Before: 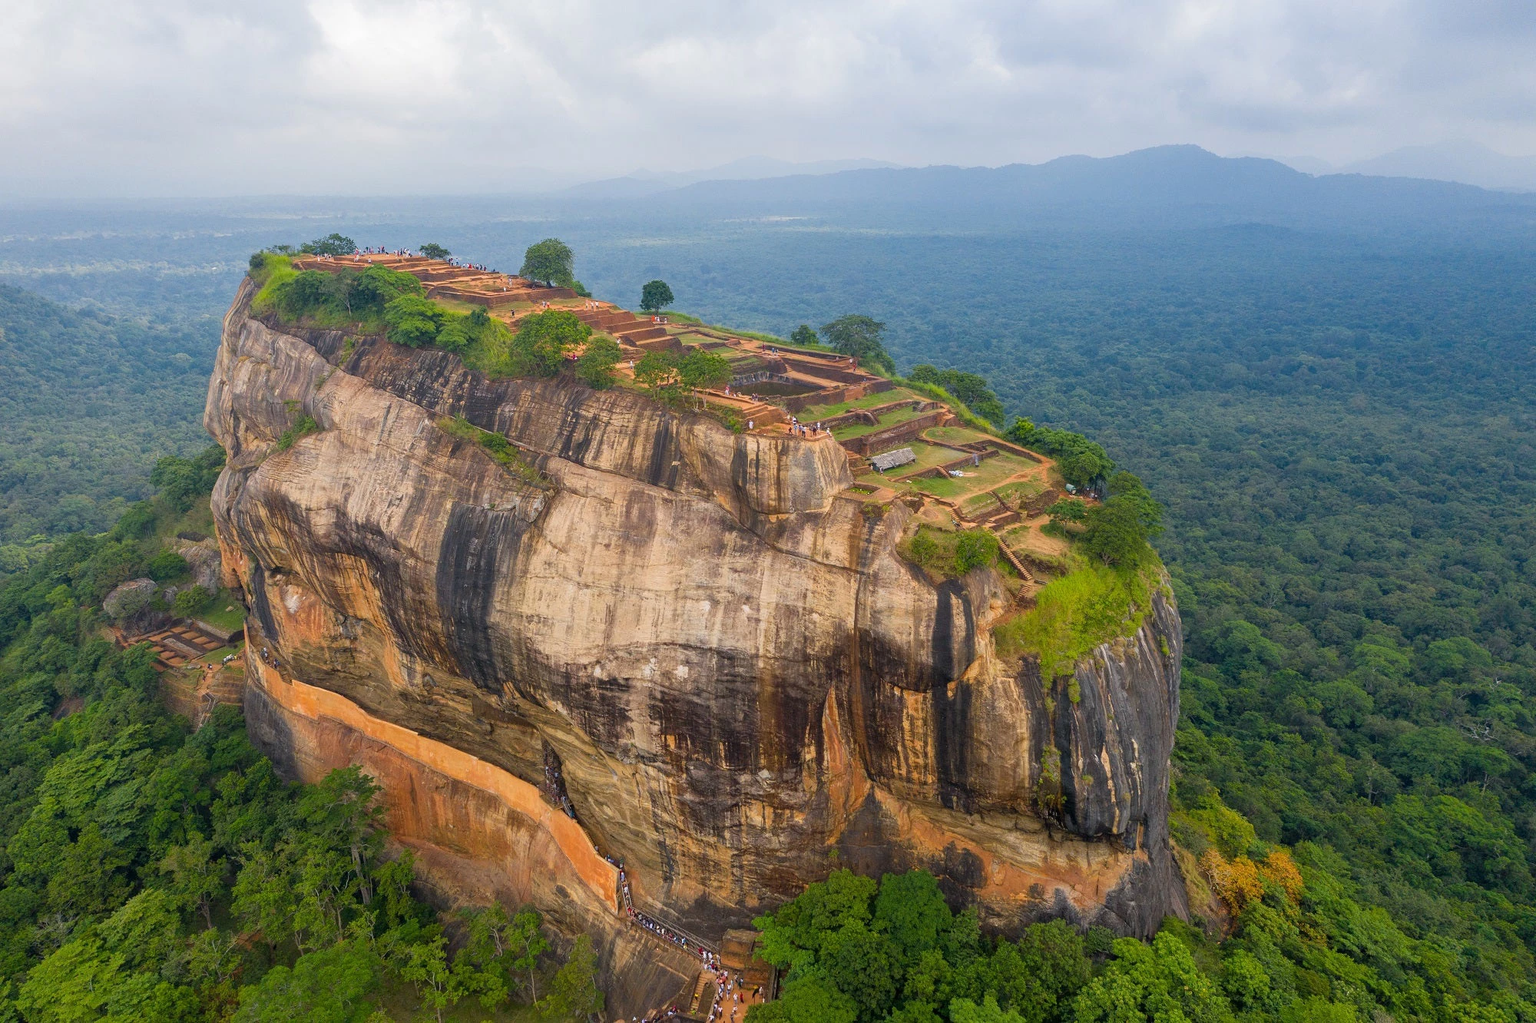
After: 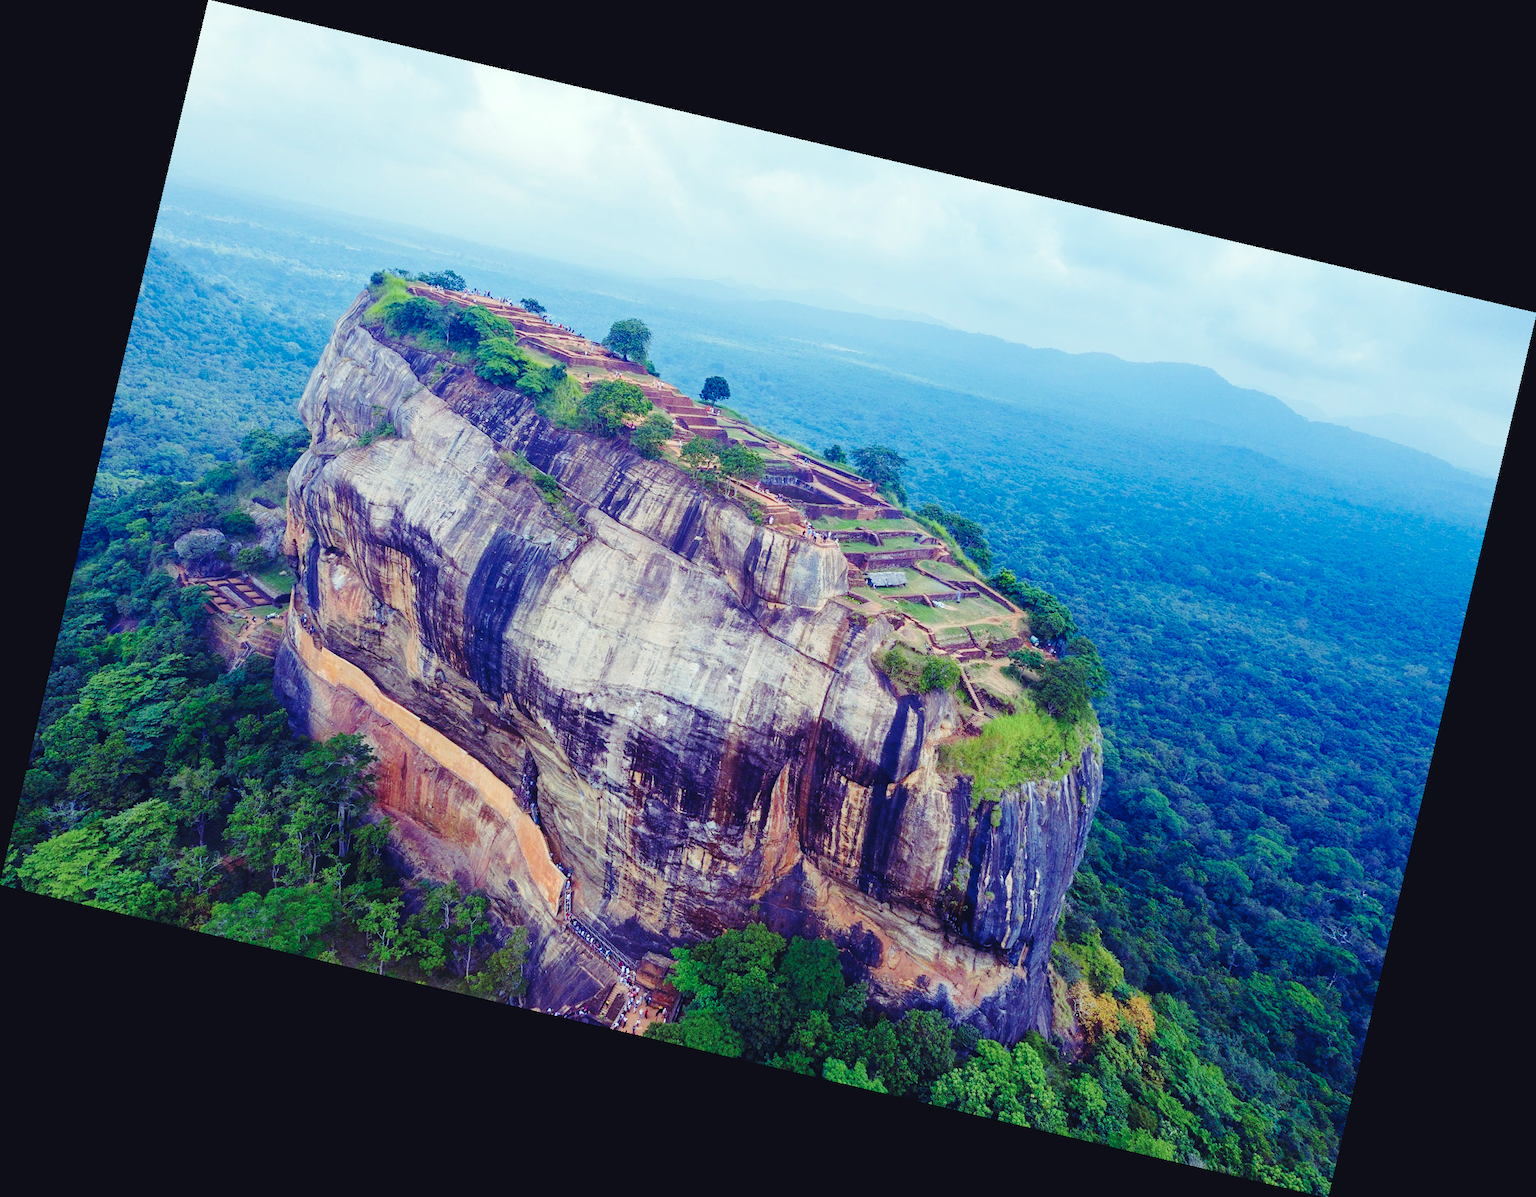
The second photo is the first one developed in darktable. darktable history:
rotate and perspective: rotation 13.27°, automatic cropping off
base curve: curves: ch0 [(0, 0) (0.036, 0.01) (0.123, 0.254) (0.258, 0.504) (0.507, 0.748) (1, 1)], preserve colors none
rgb curve: curves: ch0 [(0, 0.186) (0.314, 0.284) (0.576, 0.466) (0.805, 0.691) (0.936, 0.886)]; ch1 [(0, 0.186) (0.314, 0.284) (0.581, 0.534) (0.771, 0.746) (0.936, 0.958)]; ch2 [(0, 0.216) (0.275, 0.39) (1, 1)], mode RGB, independent channels, compensate middle gray true, preserve colors none
